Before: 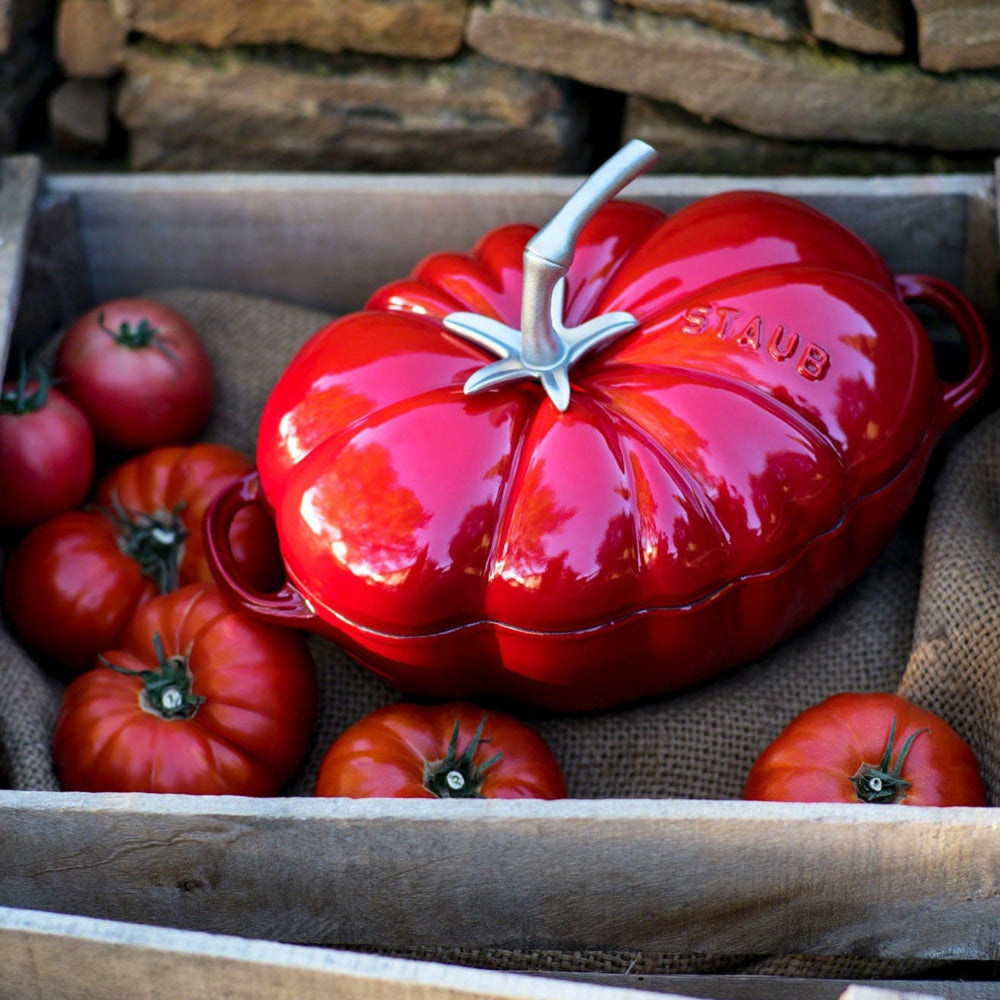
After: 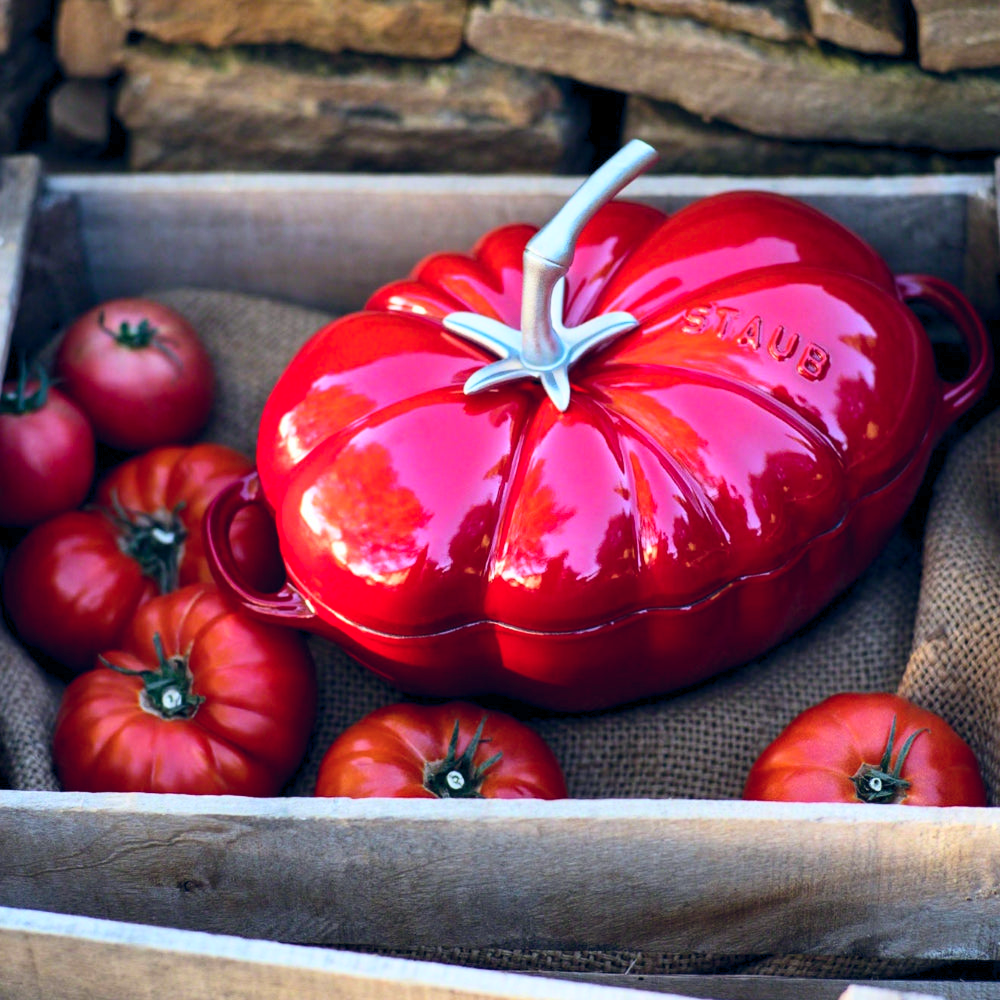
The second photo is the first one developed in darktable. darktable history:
contrast brightness saturation: contrast 0.198, brightness 0.142, saturation 0.138
exposure: compensate highlight preservation false
color balance rgb: global offset › chroma 0.1%, global offset › hue 253.78°, perceptual saturation grading › global saturation 0.306%, global vibrance 20%
